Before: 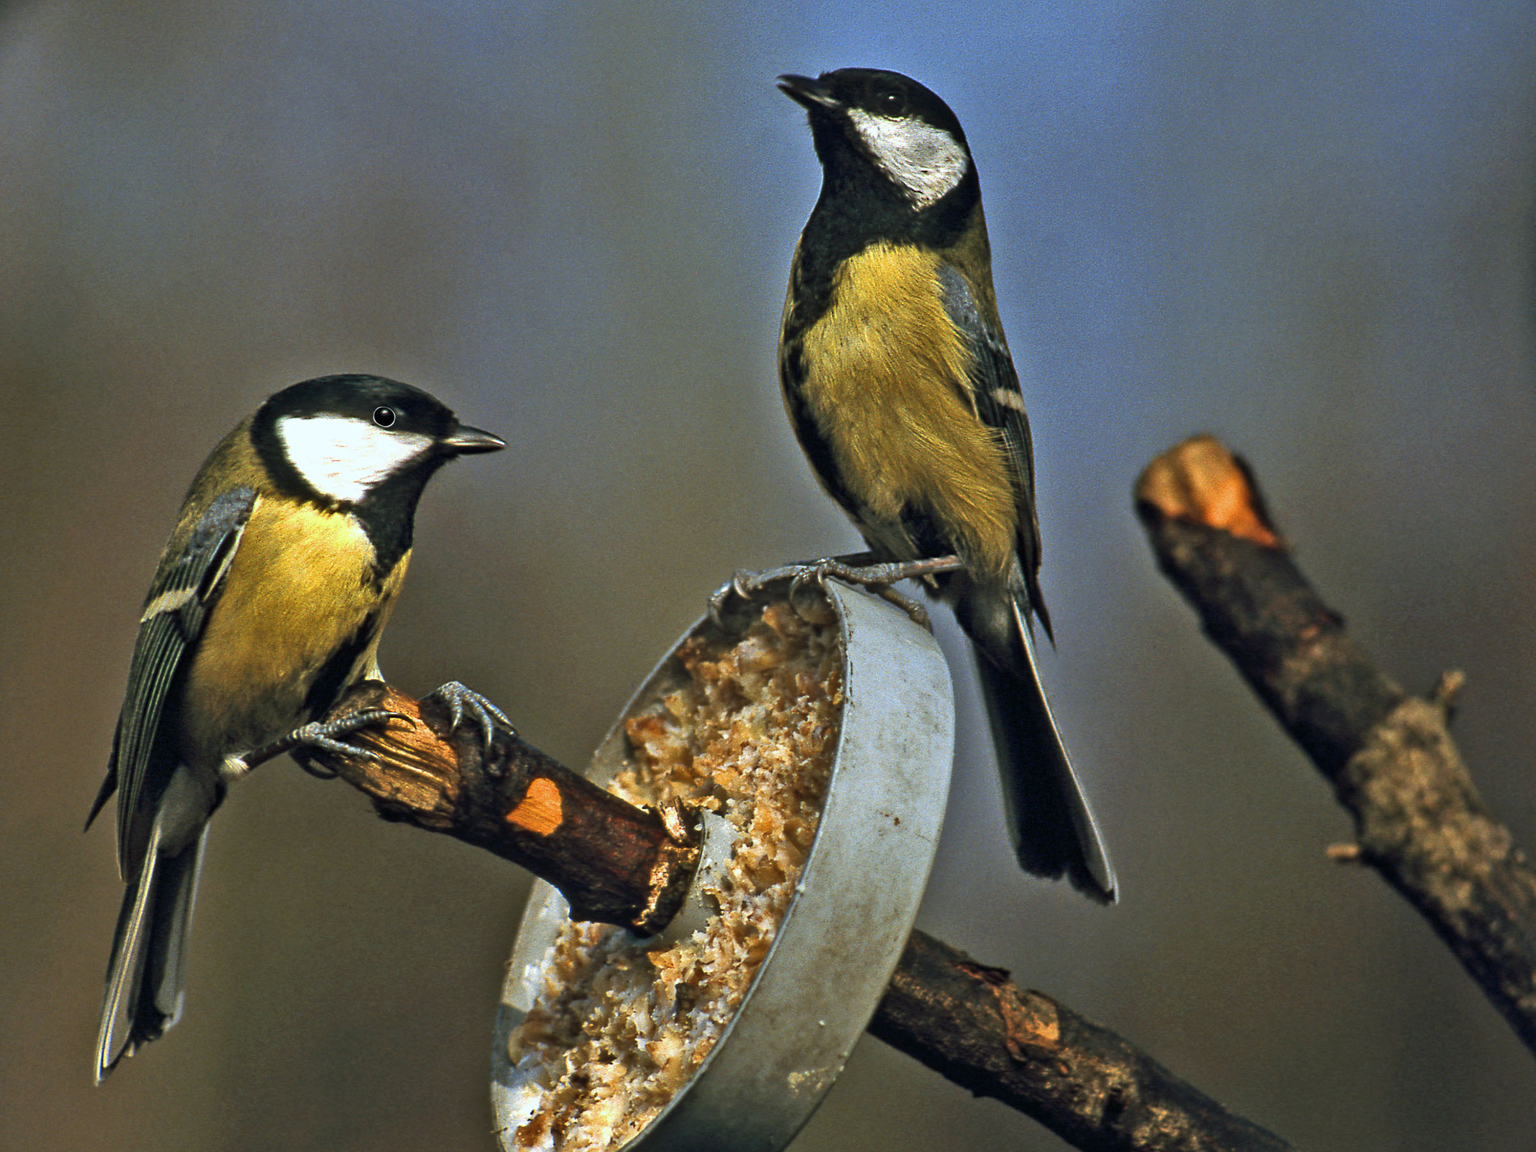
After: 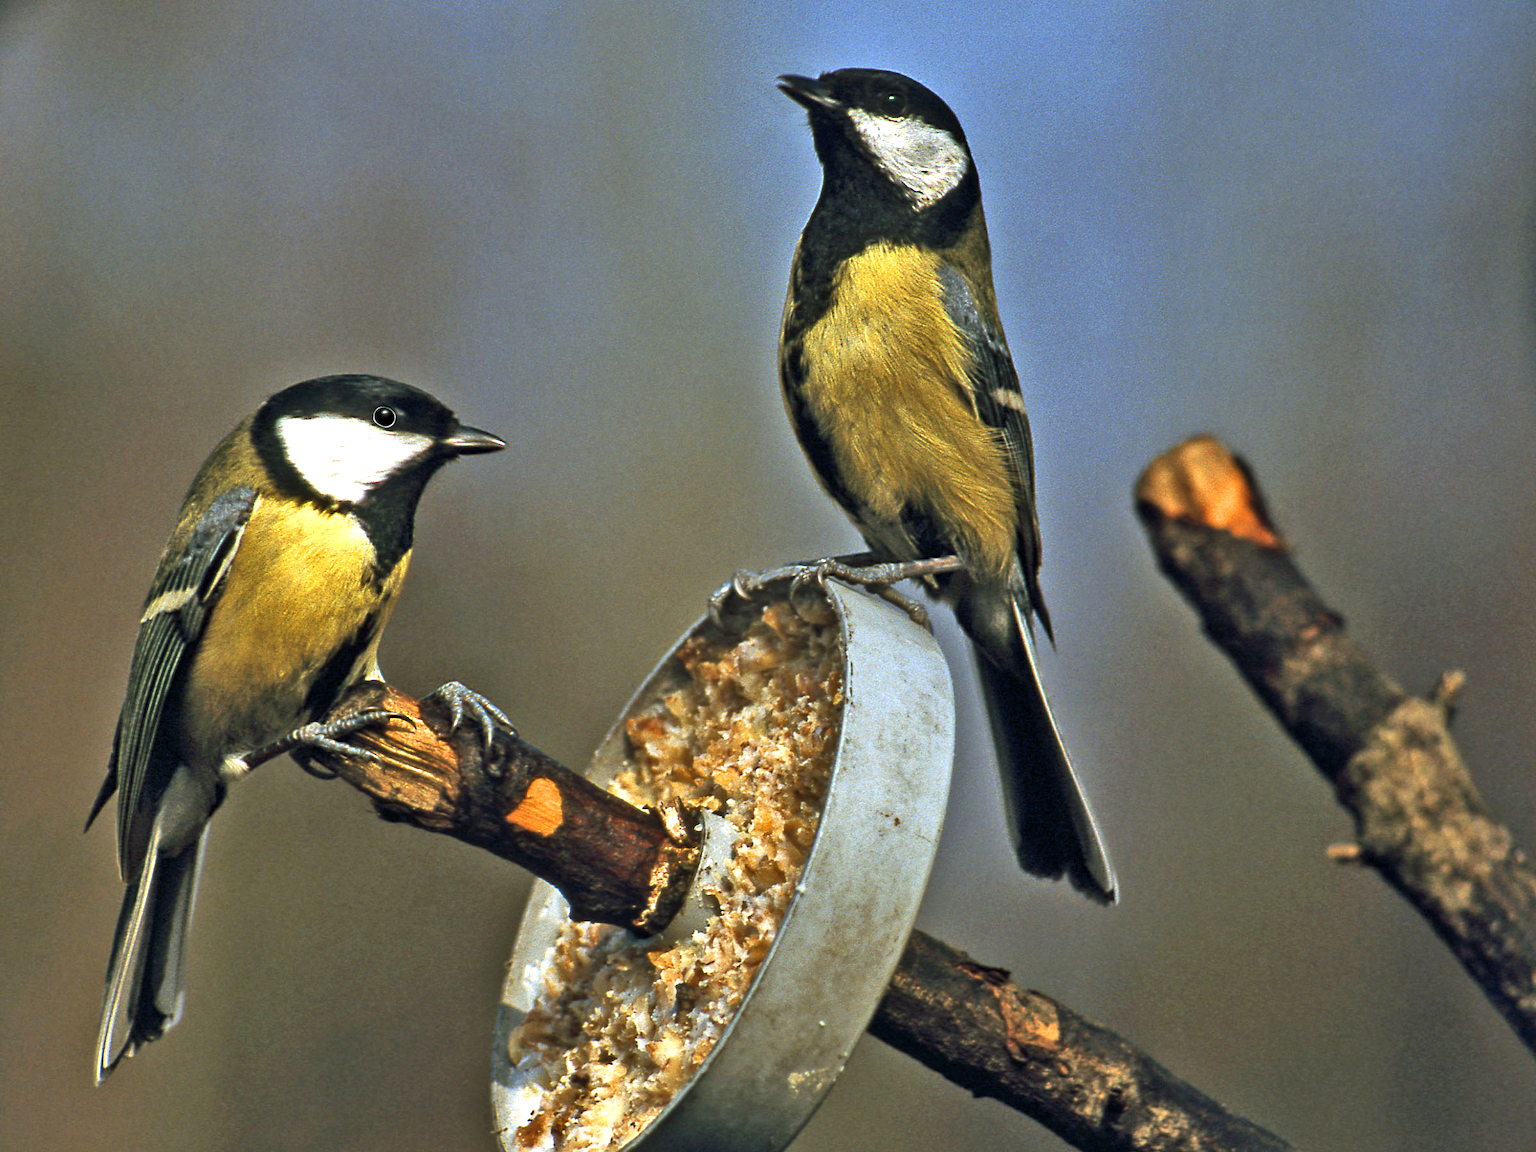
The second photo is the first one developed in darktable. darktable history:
exposure: black level correction 0.001, exposure 0.499 EV, compensate highlight preservation false
shadows and highlights: low approximation 0.01, soften with gaussian
